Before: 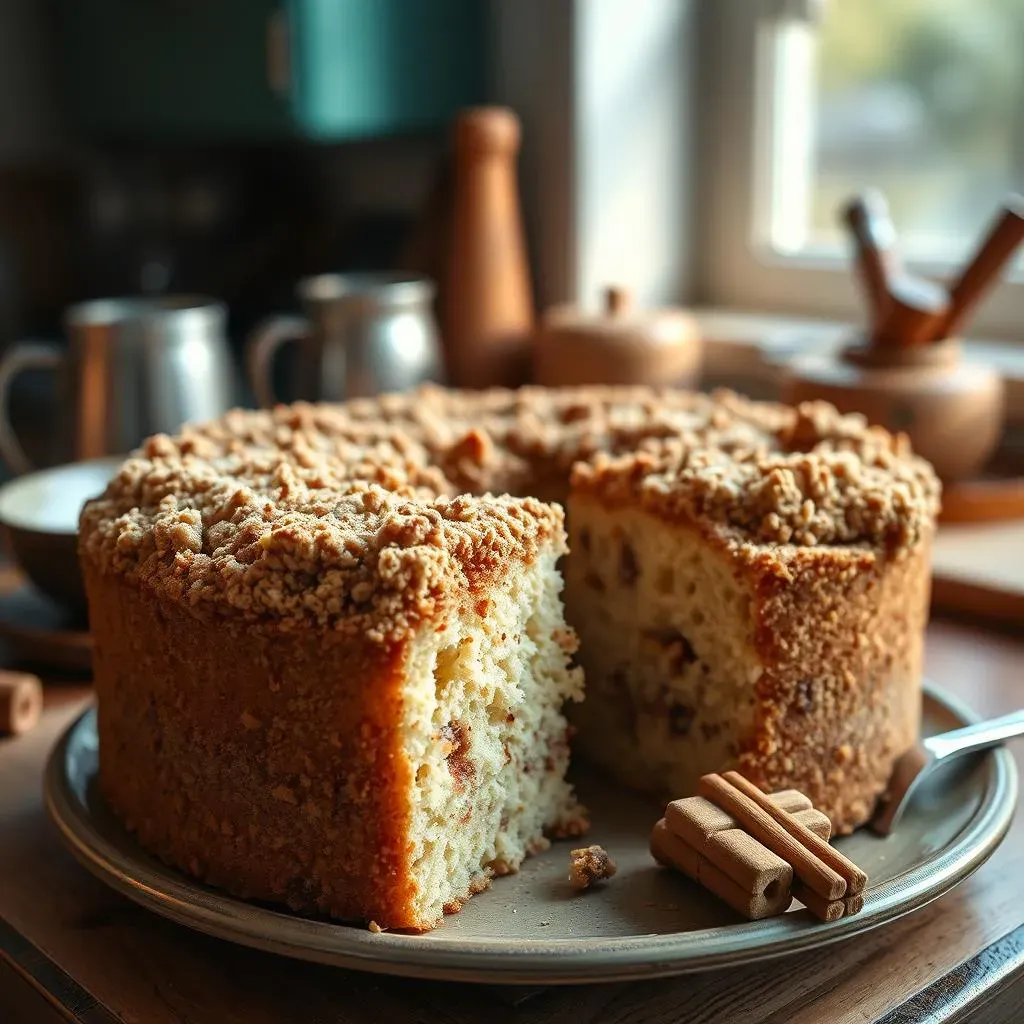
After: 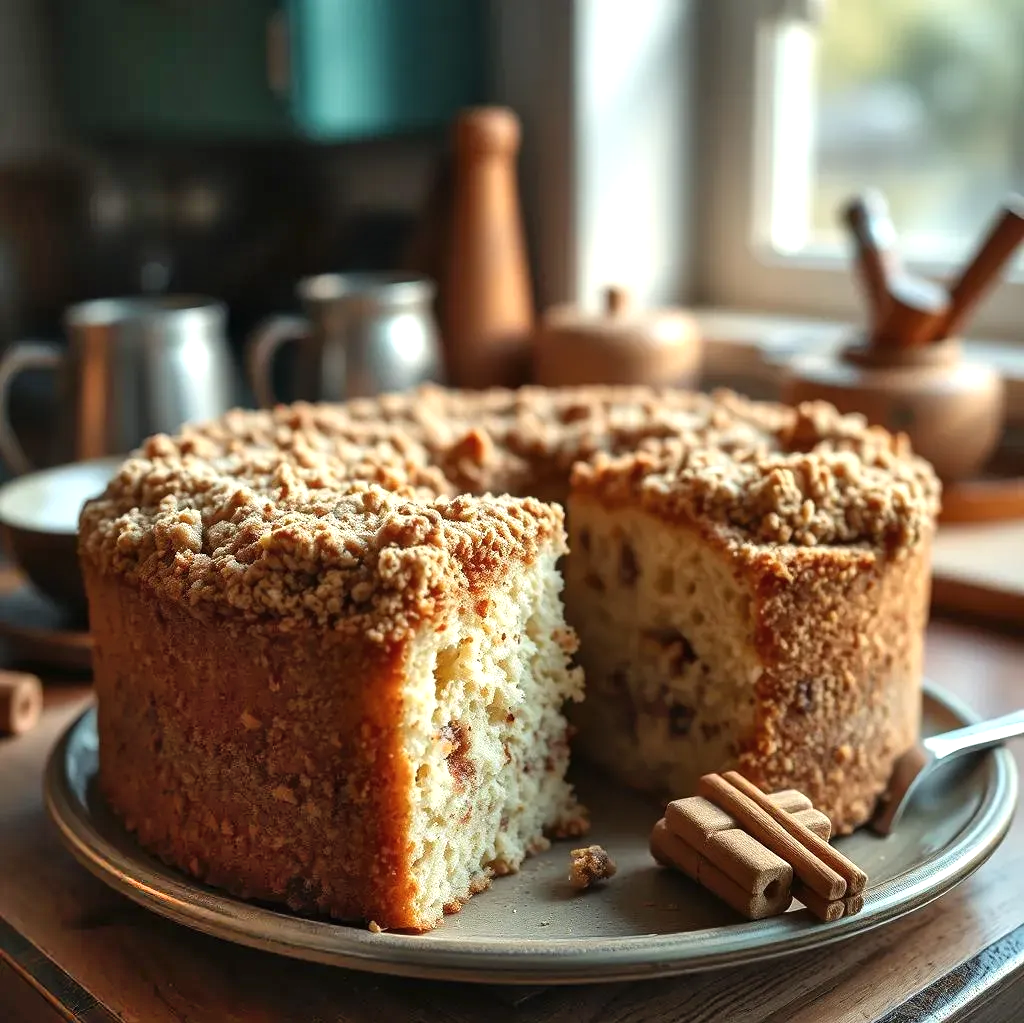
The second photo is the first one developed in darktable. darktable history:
crop: bottom 0.071%
shadows and highlights: radius 44.78, white point adjustment 6.64, compress 79.65%, highlights color adjustment 78.42%, soften with gaussian
